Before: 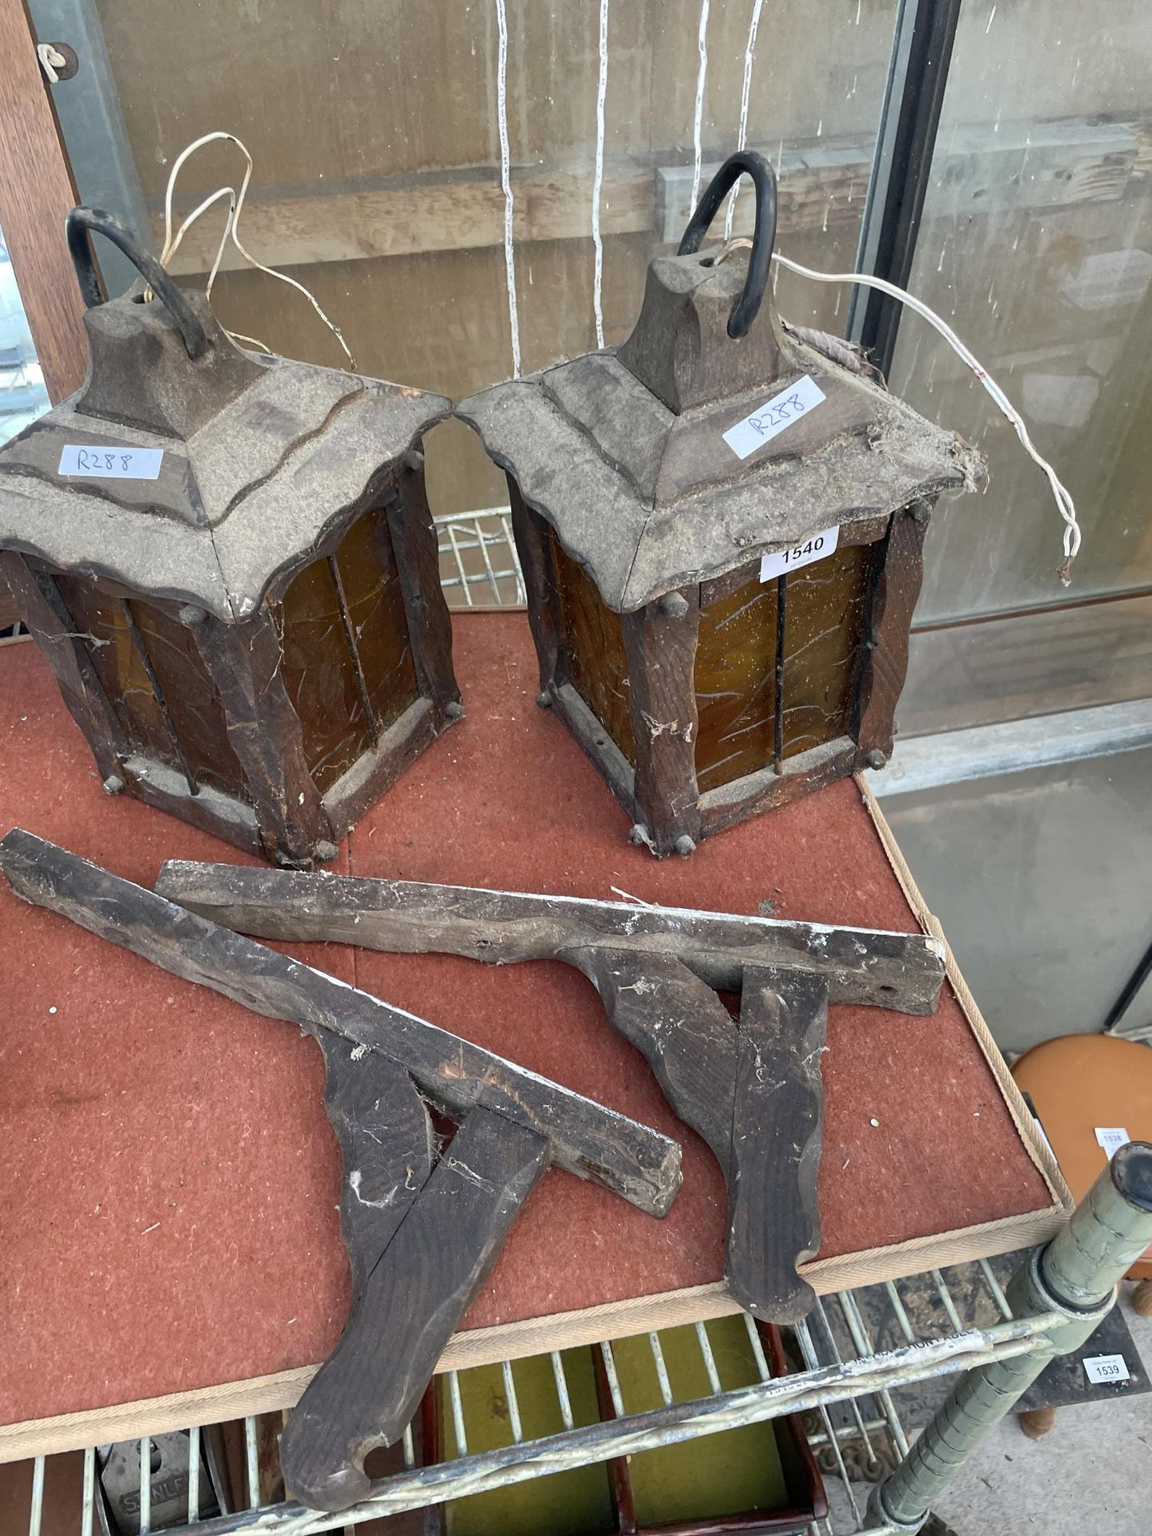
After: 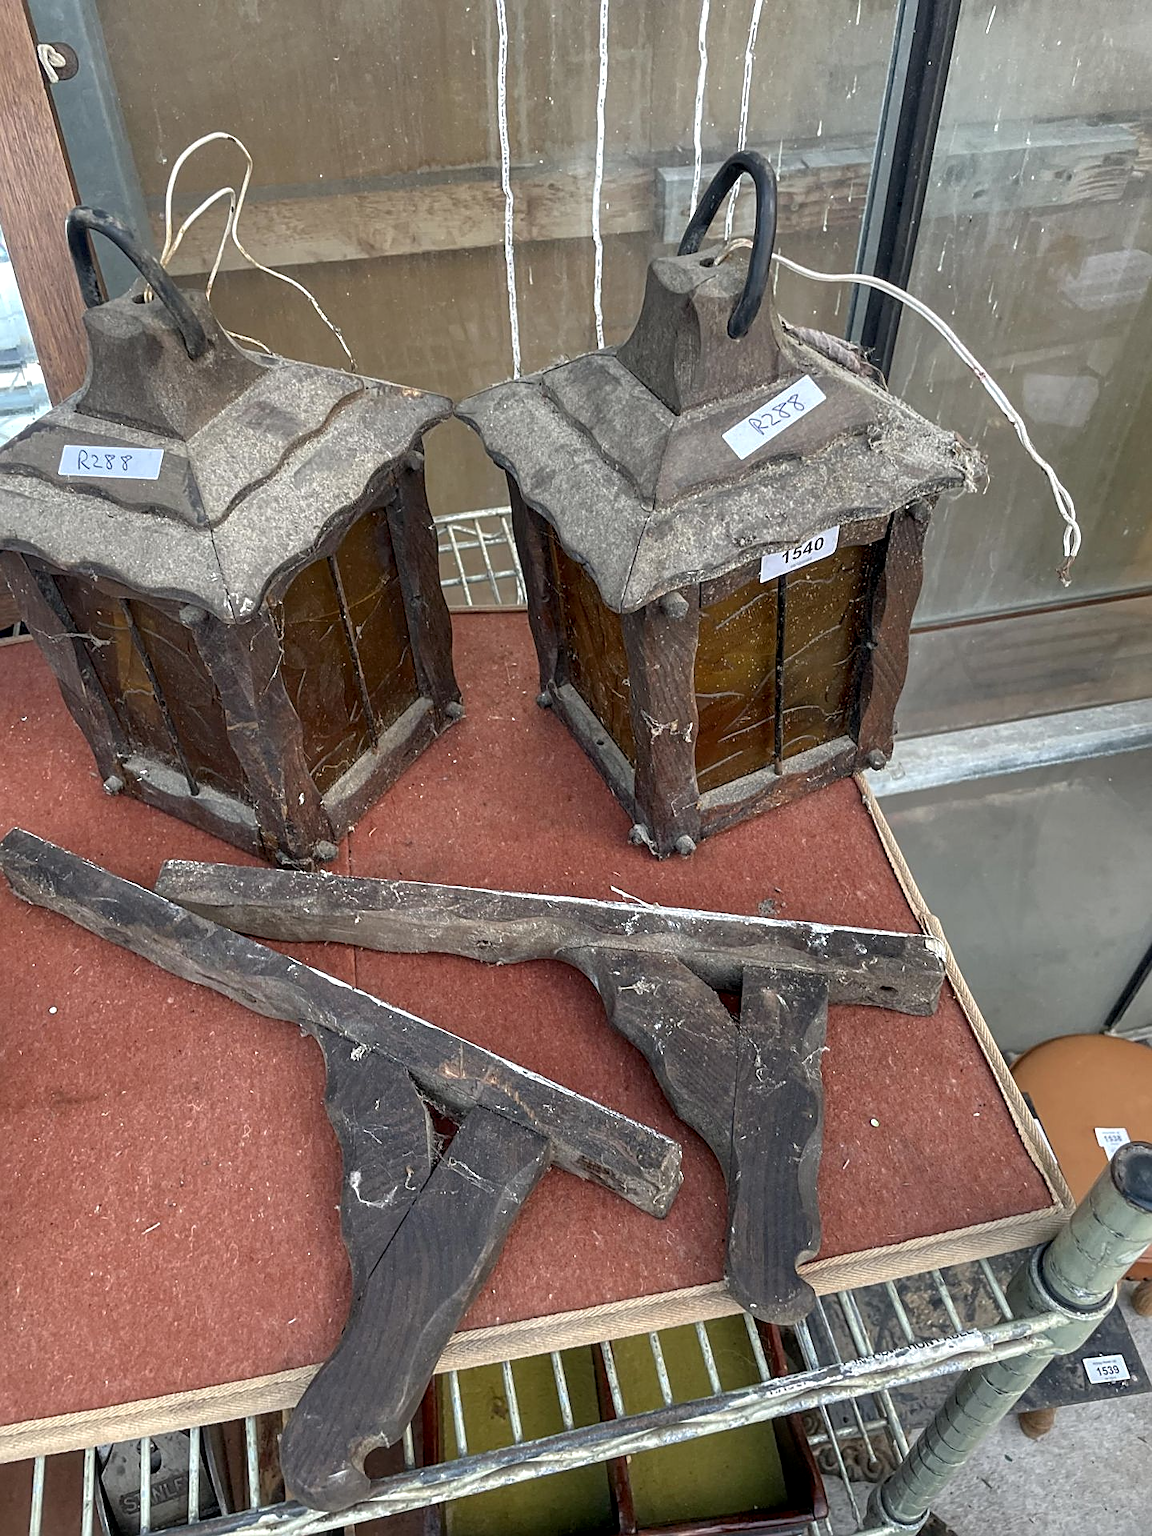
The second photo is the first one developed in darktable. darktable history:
tone equalizer: -8 EV -0.001 EV, -7 EV 0.003 EV, -6 EV -0.003 EV, -5 EV -0.003 EV, -4 EV -0.07 EV, -3 EV -0.211 EV, -2 EV -0.238 EV, -1 EV 0.082 EV, +0 EV 0.275 EV, edges refinement/feathering 500, mask exposure compensation -1.57 EV, preserve details no
sharpen: amount 0.567
local contrast: on, module defaults
